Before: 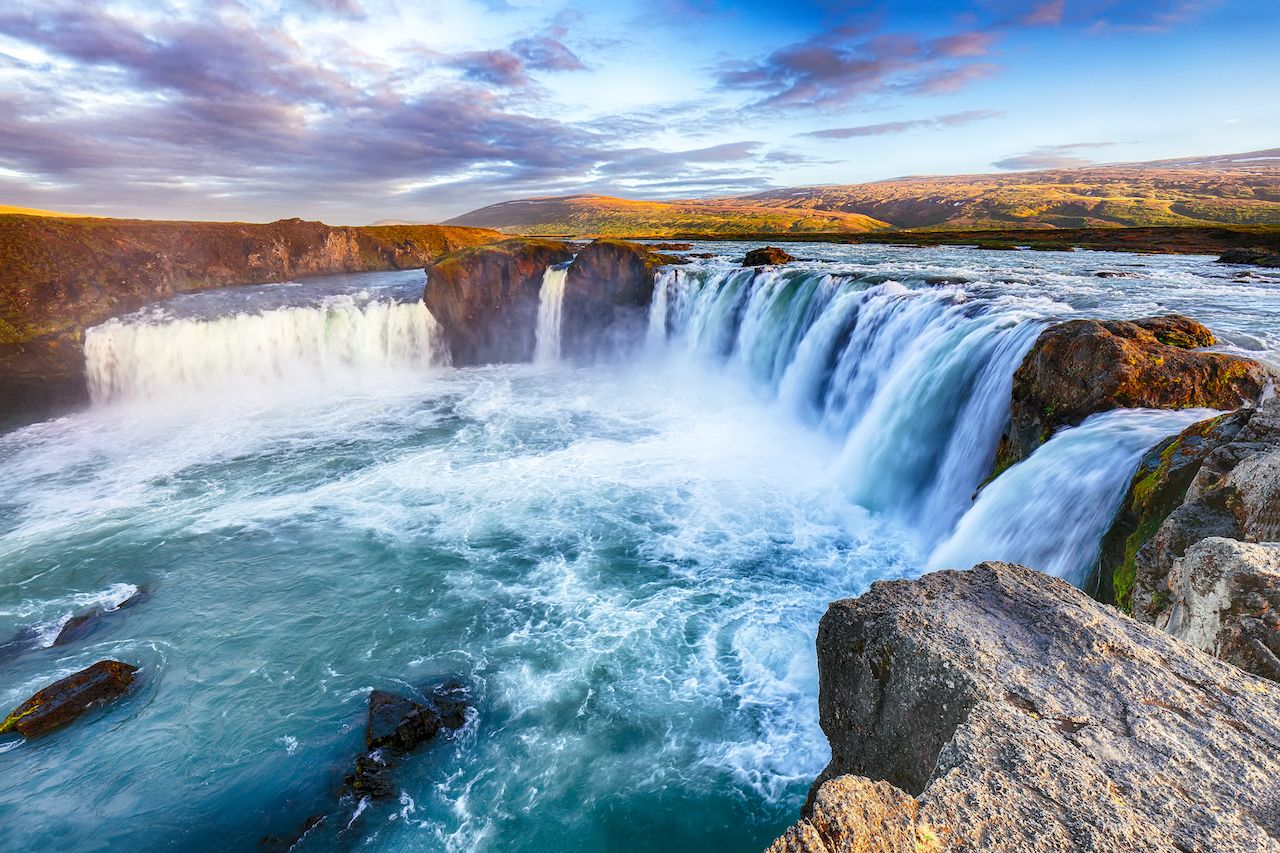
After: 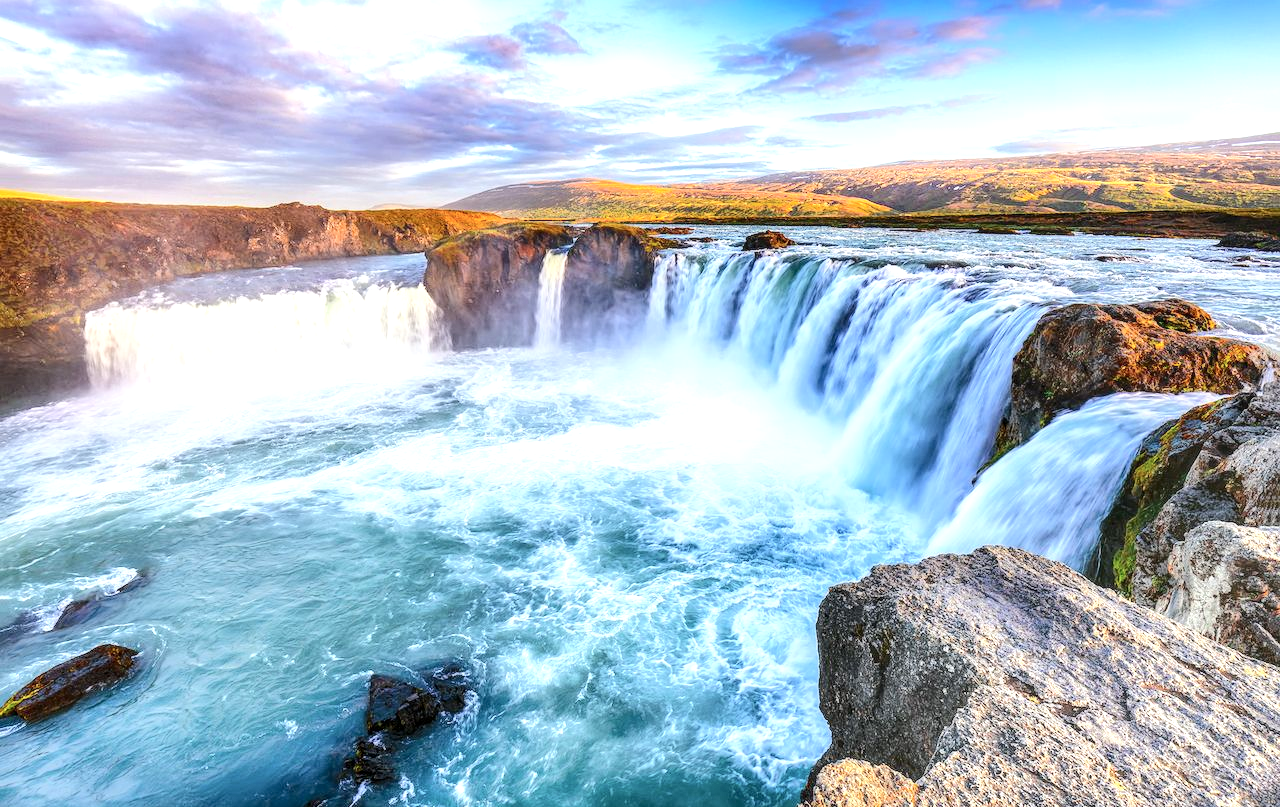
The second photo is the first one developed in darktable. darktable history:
tone curve: curves: ch0 [(0, 0) (0.003, 0.039) (0.011, 0.041) (0.025, 0.048) (0.044, 0.065) (0.069, 0.084) (0.1, 0.104) (0.136, 0.137) (0.177, 0.19) (0.224, 0.245) (0.277, 0.32) (0.335, 0.409) (0.399, 0.496) (0.468, 0.58) (0.543, 0.656) (0.623, 0.733) (0.709, 0.796) (0.801, 0.852) (0.898, 0.93) (1, 1)], color space Lab, independent channels, preserve colors none
crop and rotate: top 2.104%, bottom 3.186%
exposure: black level correction 0.001, exposure 0.499 EV, compensate exposure bias true, compensate highlight preservation false
local contrast: on, module defaults
